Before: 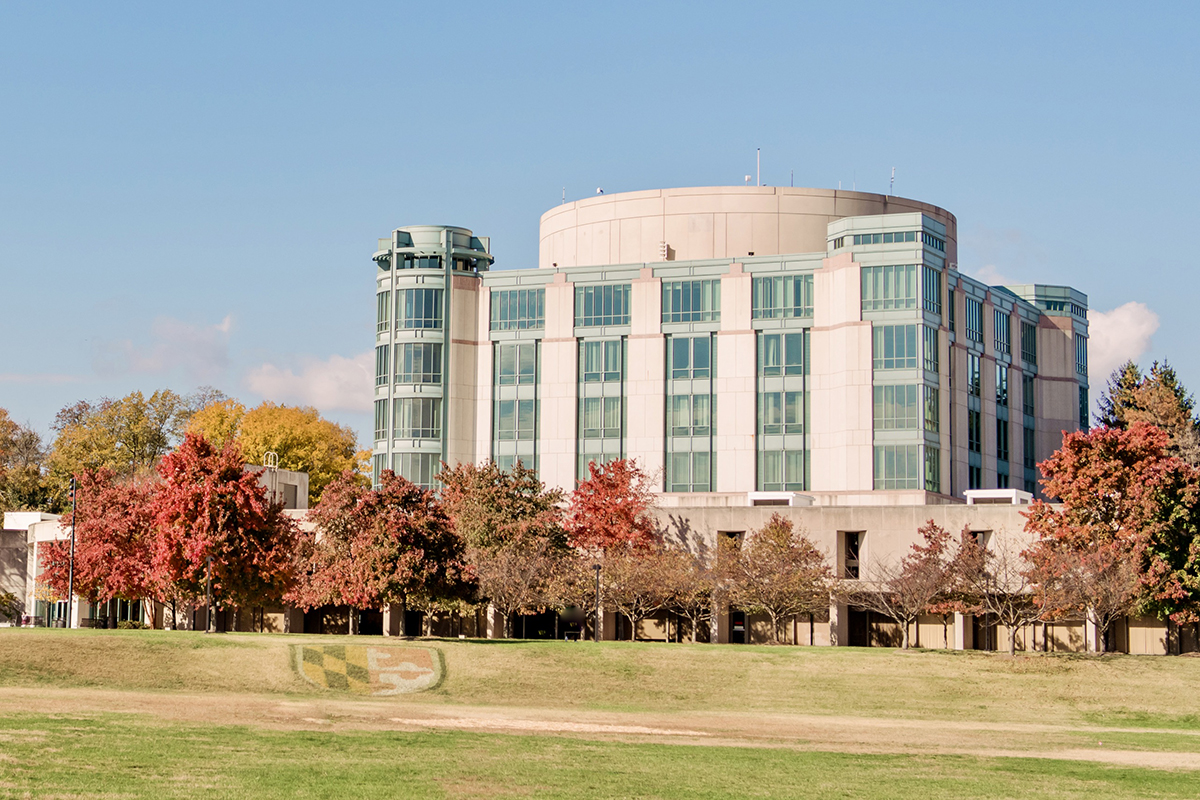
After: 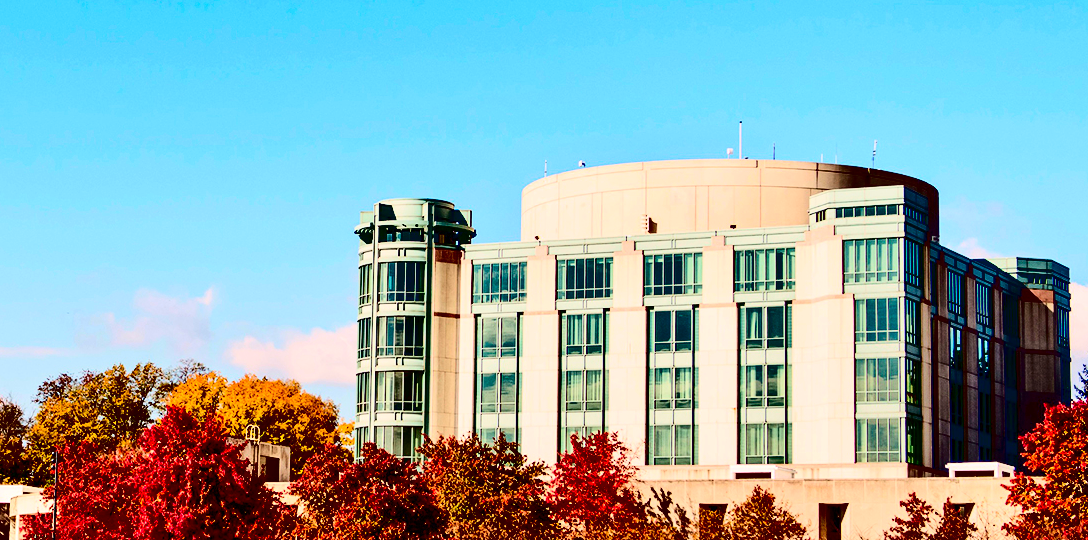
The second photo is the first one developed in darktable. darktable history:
crop: left 1.509%, top 3.452%, right 7.696%, bottom 28.452%
contrast brightness saturation: contrast 0.77, brightness -1, saturation 1
